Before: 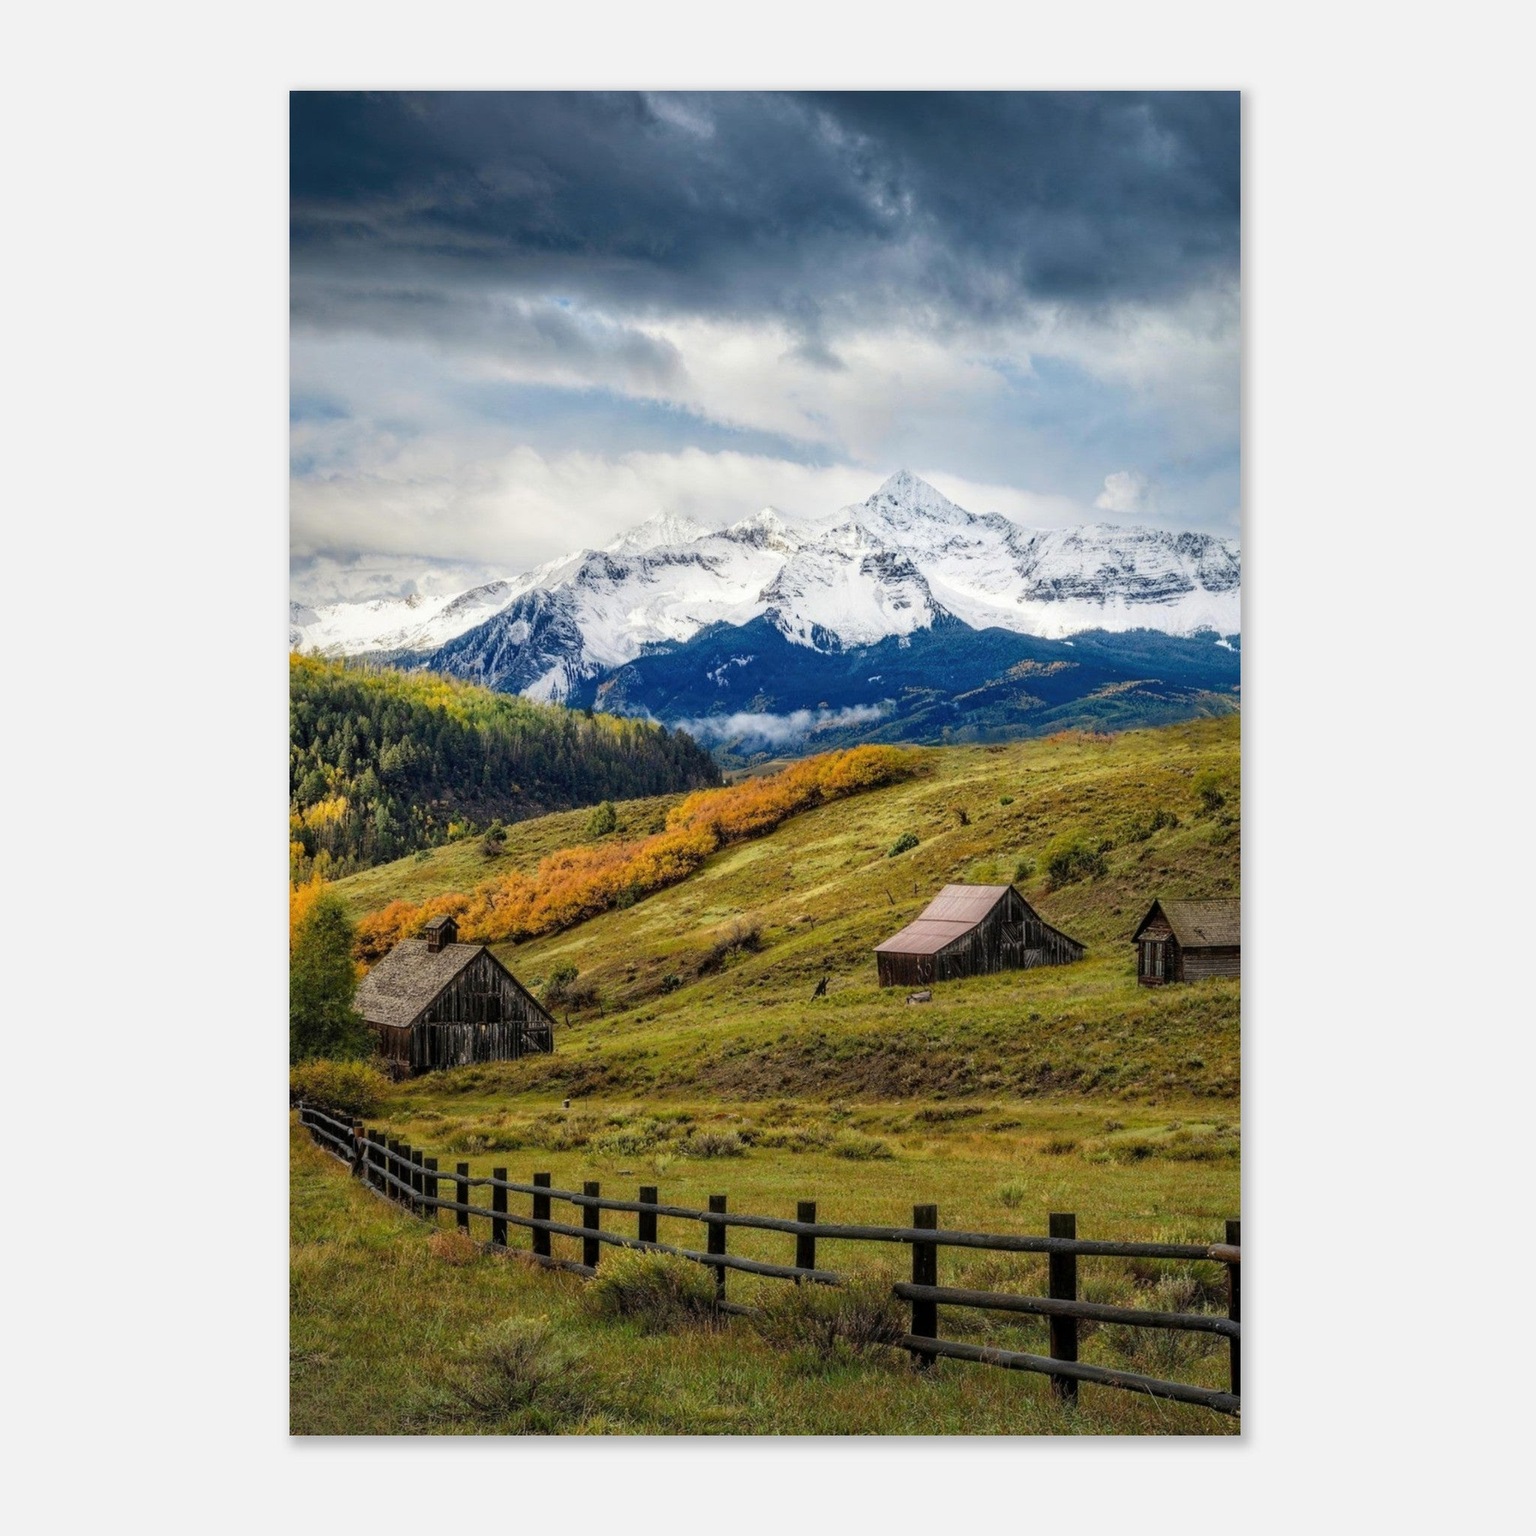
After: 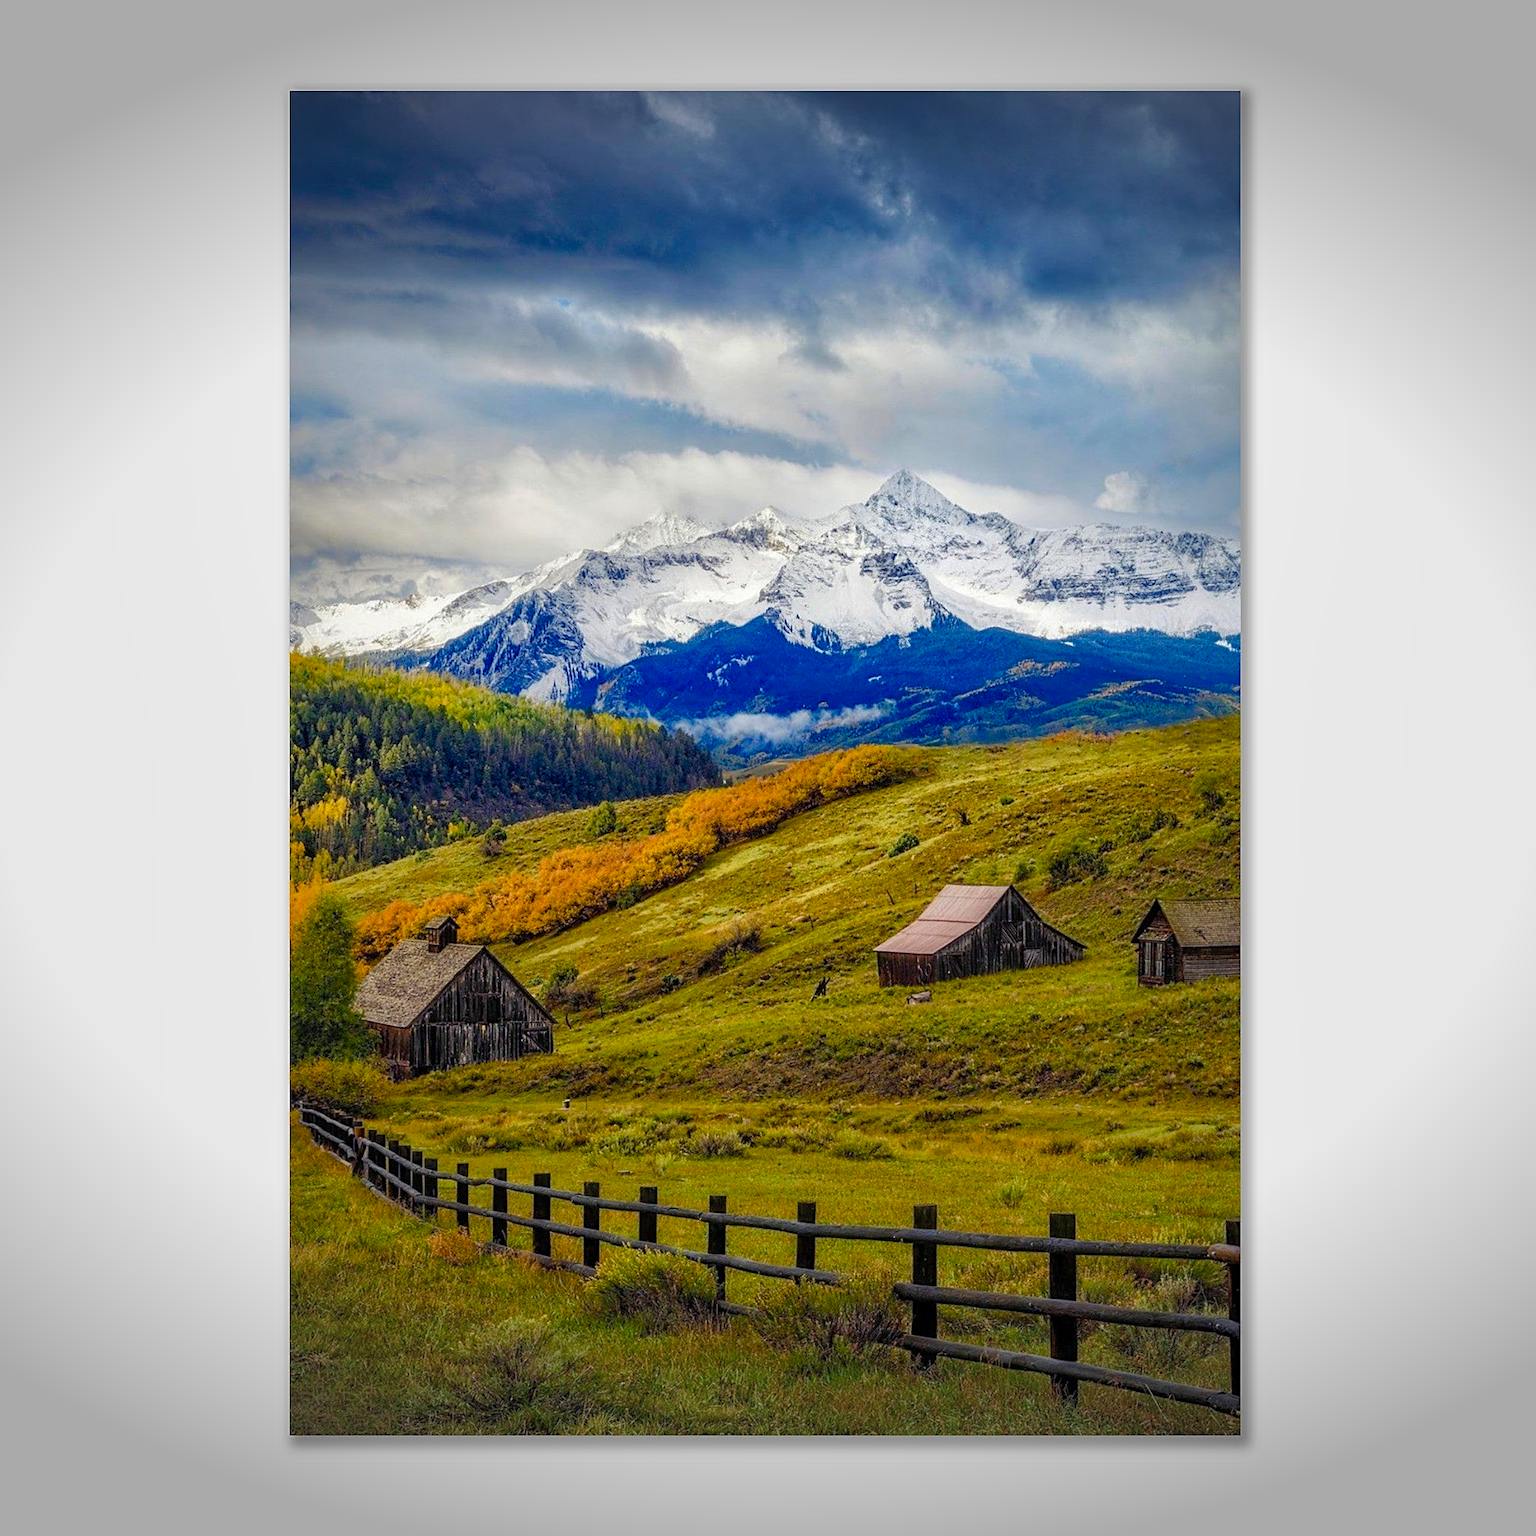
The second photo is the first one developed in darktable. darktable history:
shadows and highlights: on, module defaults
sharpen: on, module defaults
vignetting: fall-off start 100.32%, width/height ratio 1.306, unbound false
color balance rgb: shadows lift › luminance -21.419%, shadows lift › chroma 6.533%, shadows lift › hue 272.59°, perceptual saturation grading › global saturation 26.676%, perceptual saturation grading › highlights -28.072%, perceptual saturation grading › mid-tones 15.486%, perceptual saturation grading › shadows 34.377%, global vibrance 20%
